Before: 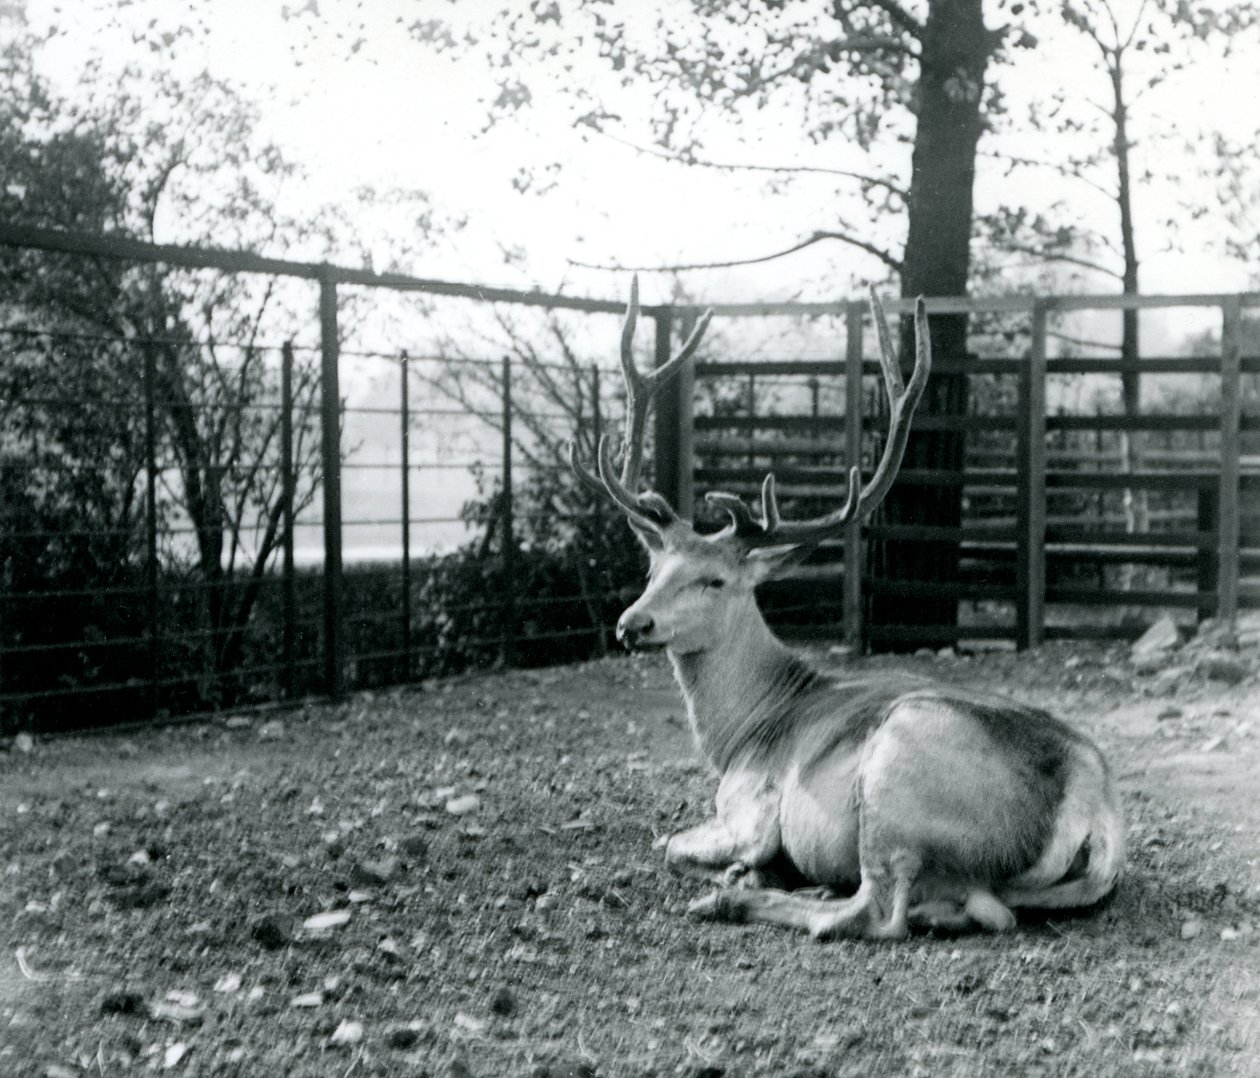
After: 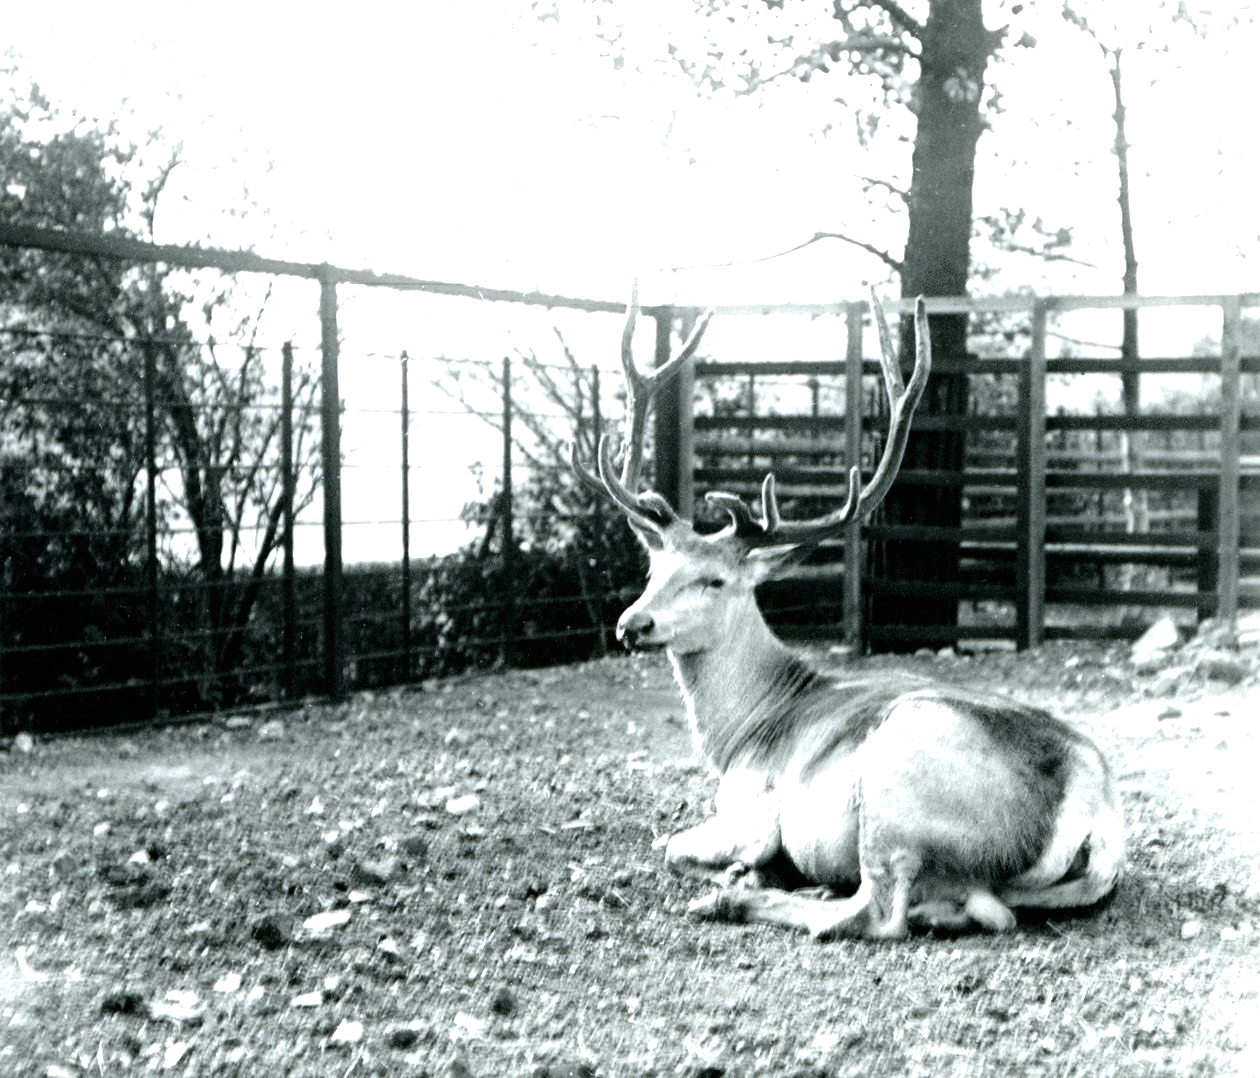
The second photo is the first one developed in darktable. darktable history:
exposure: black level correction 0, exposure 0.596 EV, compensate highlight preservation false
tone equalizer: -8 EV -0.788 EV, -7 EV -0.695 EV, -6 EV -0.565 EV, -5 EV -0.403 EV, -3 EV 0.371 EV, -2 EV 0.6 EV, -1 EV 0.683 EV, +0 EV 0.726 EV
